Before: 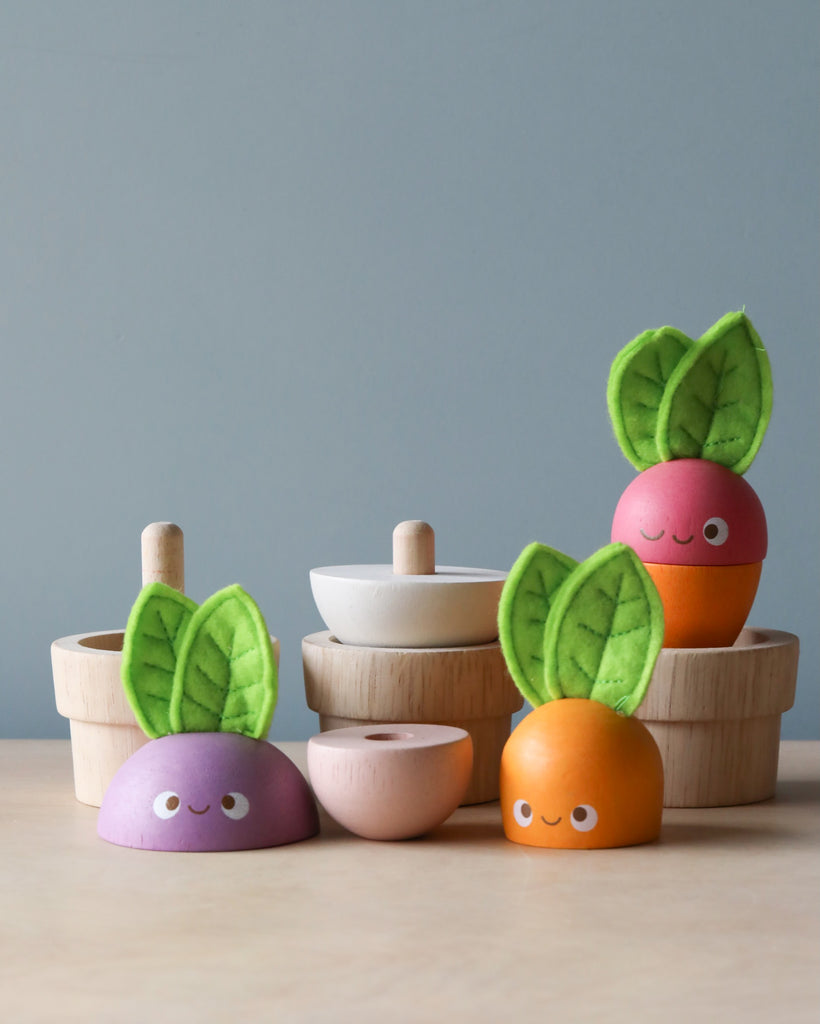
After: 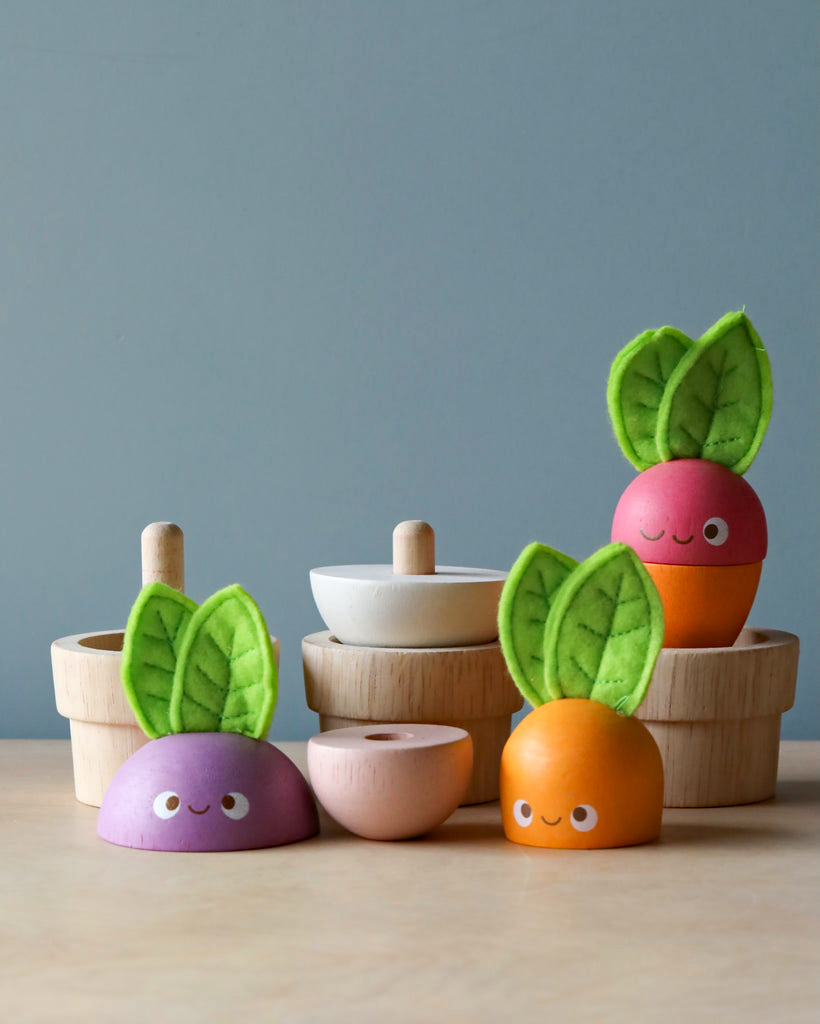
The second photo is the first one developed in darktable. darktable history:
haze removal: strength 0.29, distance 0.25, compatibility mode true, adaptive false
